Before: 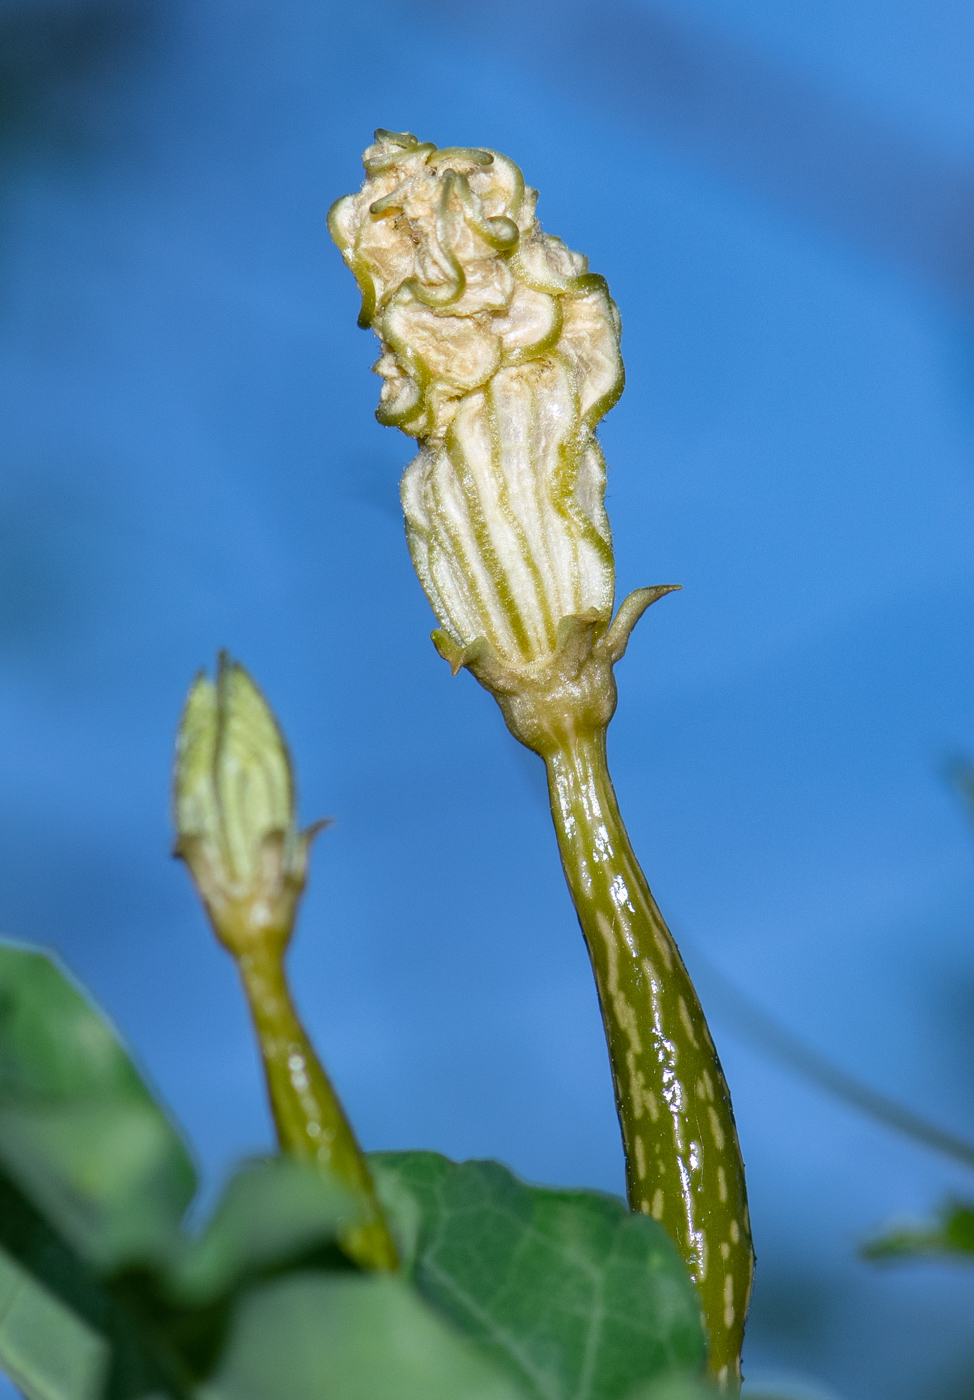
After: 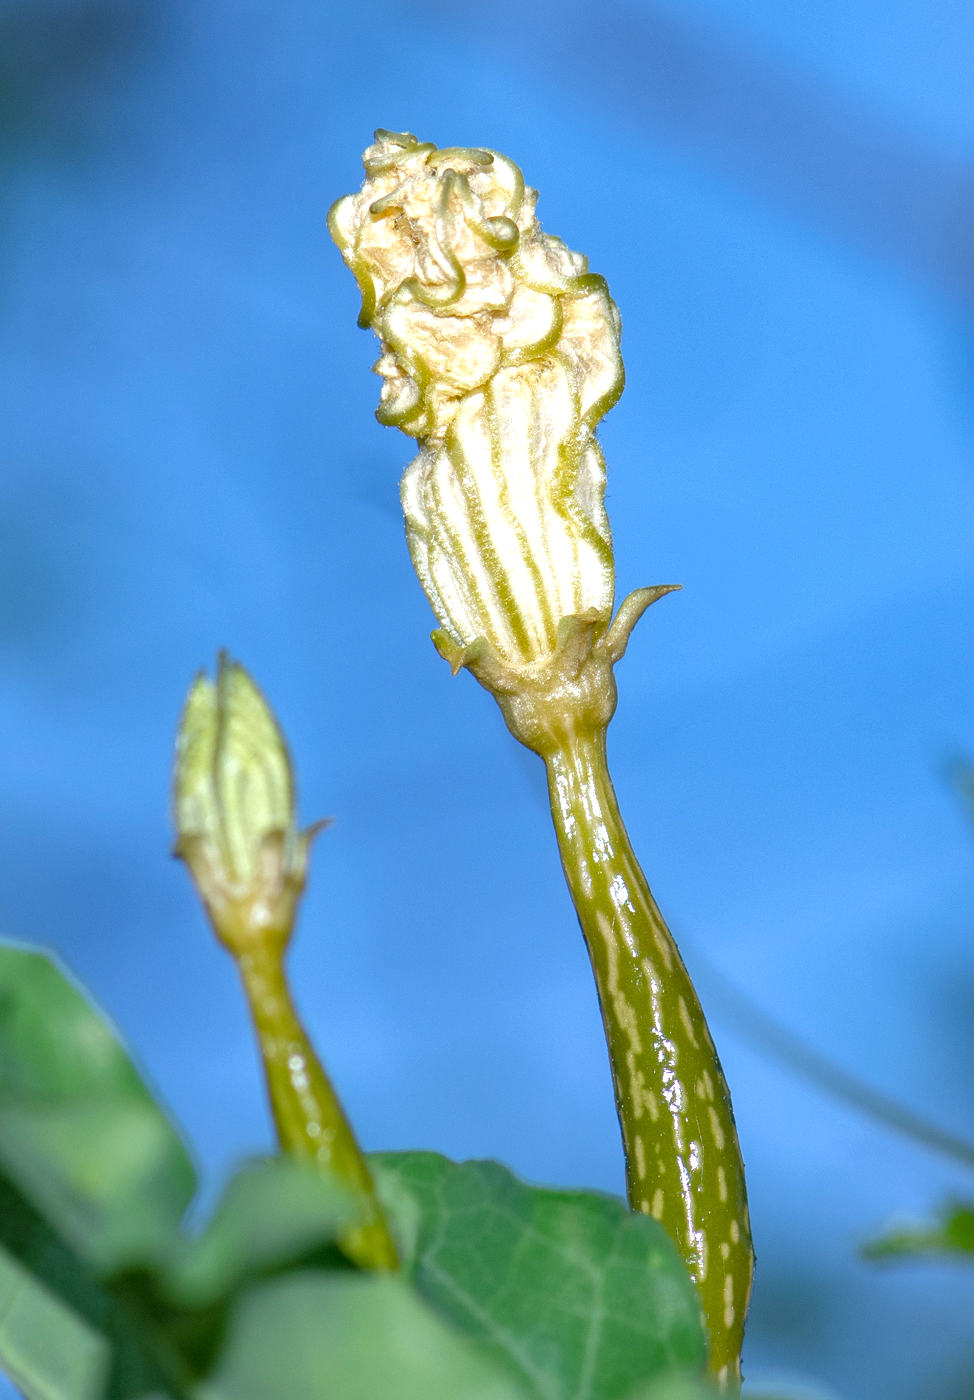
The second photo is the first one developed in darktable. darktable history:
tone equalizer: -8 EV 0.256 EV, -7 EV 0.448 EV, -6 EV 0.423 EV, -5 EV 0.286 EV, -3 EV -0.244 EV, -2 EV -0.391 EV, -1 EV -0.394 EV, +0 EV -0.222 EV, edges refinement/feathering 500, mask exposure compensation -1.57 EV, preserve details no
exposure: black level correction 0, exposure 0.932 EV, compensate exposure bias true, compensate highlight preservation false
